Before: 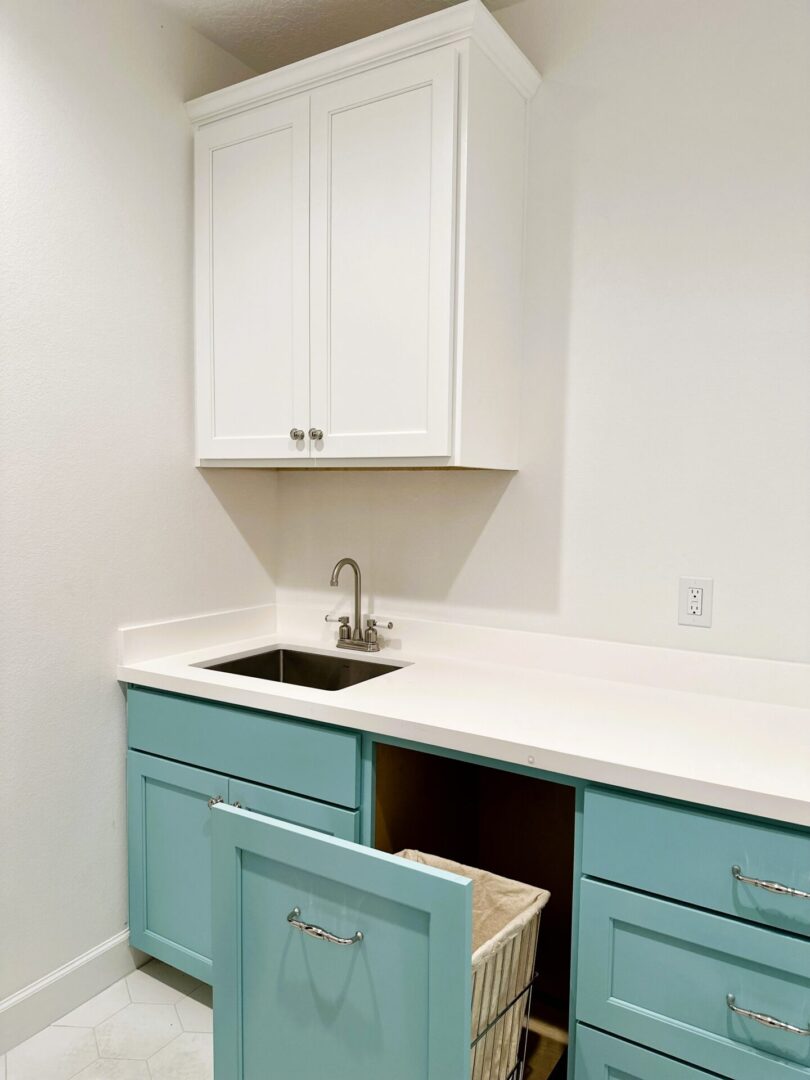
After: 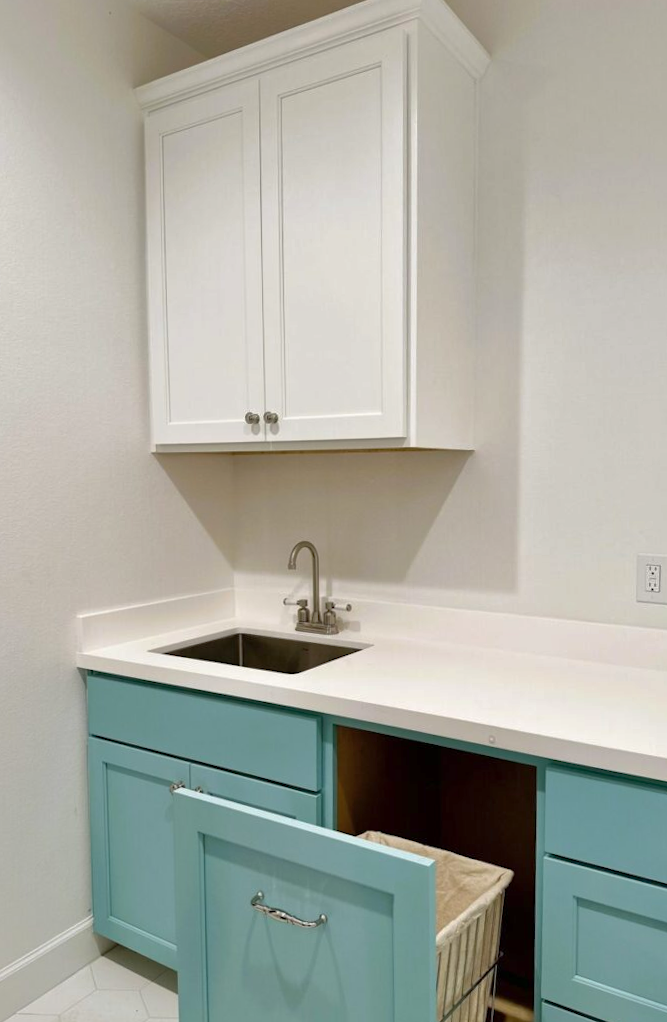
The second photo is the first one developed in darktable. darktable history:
crop and rotate: angle 1°, left 4.281%, top 0.642%, right 11.383%, bottom 2.486%
shadows and highlights: on, module defaults
